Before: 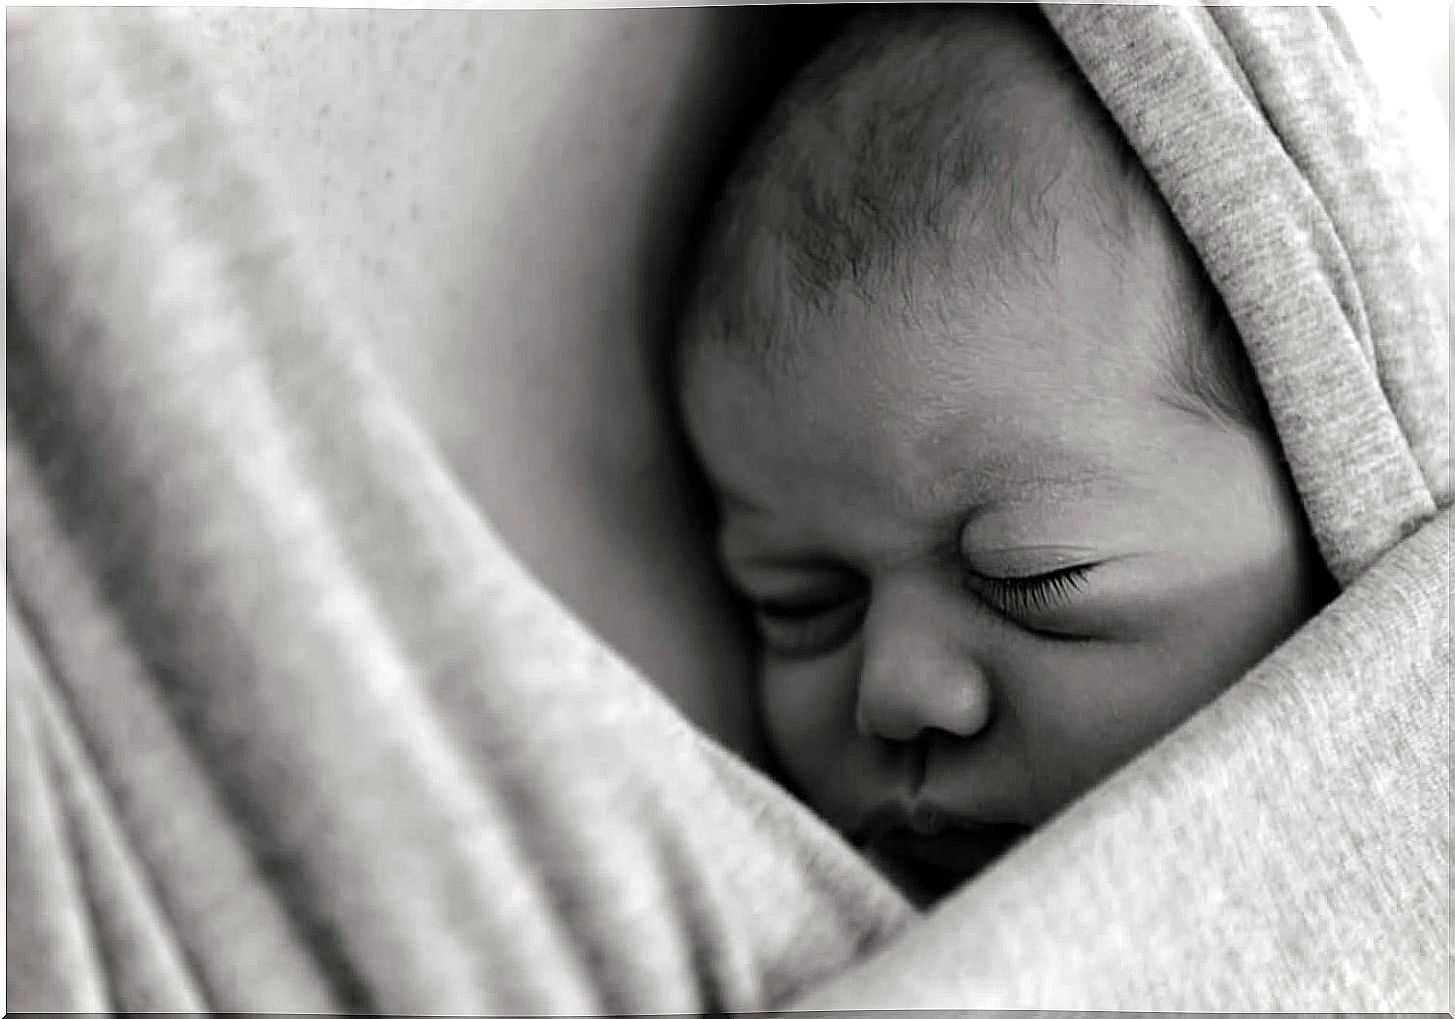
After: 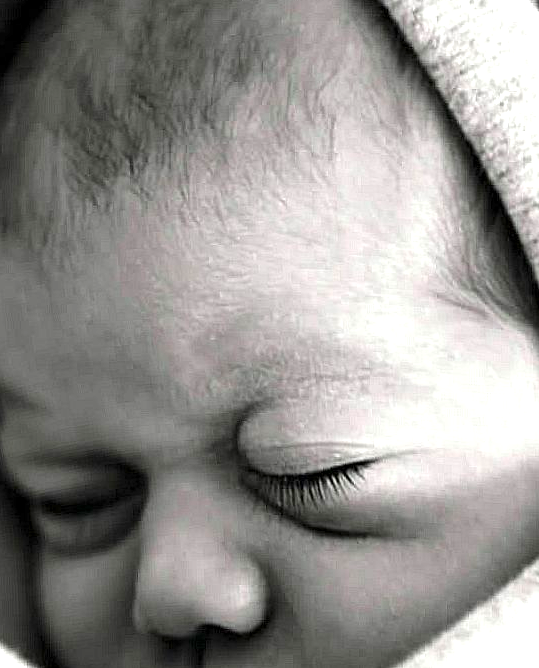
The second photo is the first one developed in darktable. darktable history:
exposure: exposure 1.235 EV, compensate exposure bias true, compensate highlight preservation false
crop and rotate: left 49.723%, top 10.12%, right 13.183%, bottom 24.253%
